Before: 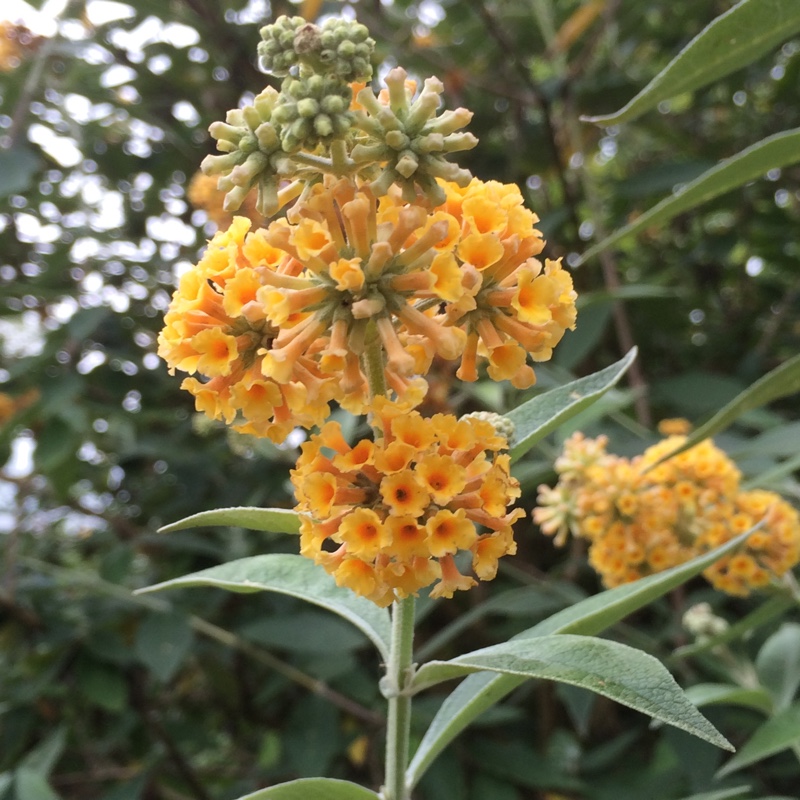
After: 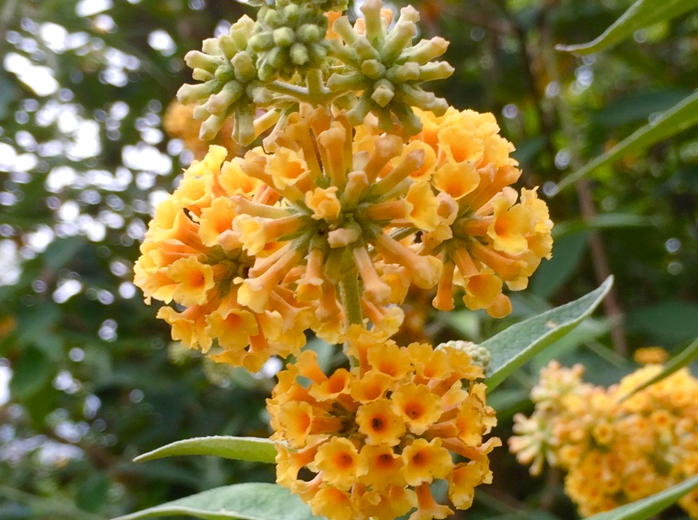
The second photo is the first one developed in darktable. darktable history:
color balance rgb: perceptual saturation grading › global saturation 25.224%, perceptual saturation grading › highlights -50.228%, perceptual saturation grading › shadows 30.643%, global vibrance 40.79%
crop: left 3.116%, top 8.959%, right 9.616%, bottom 26.007%
